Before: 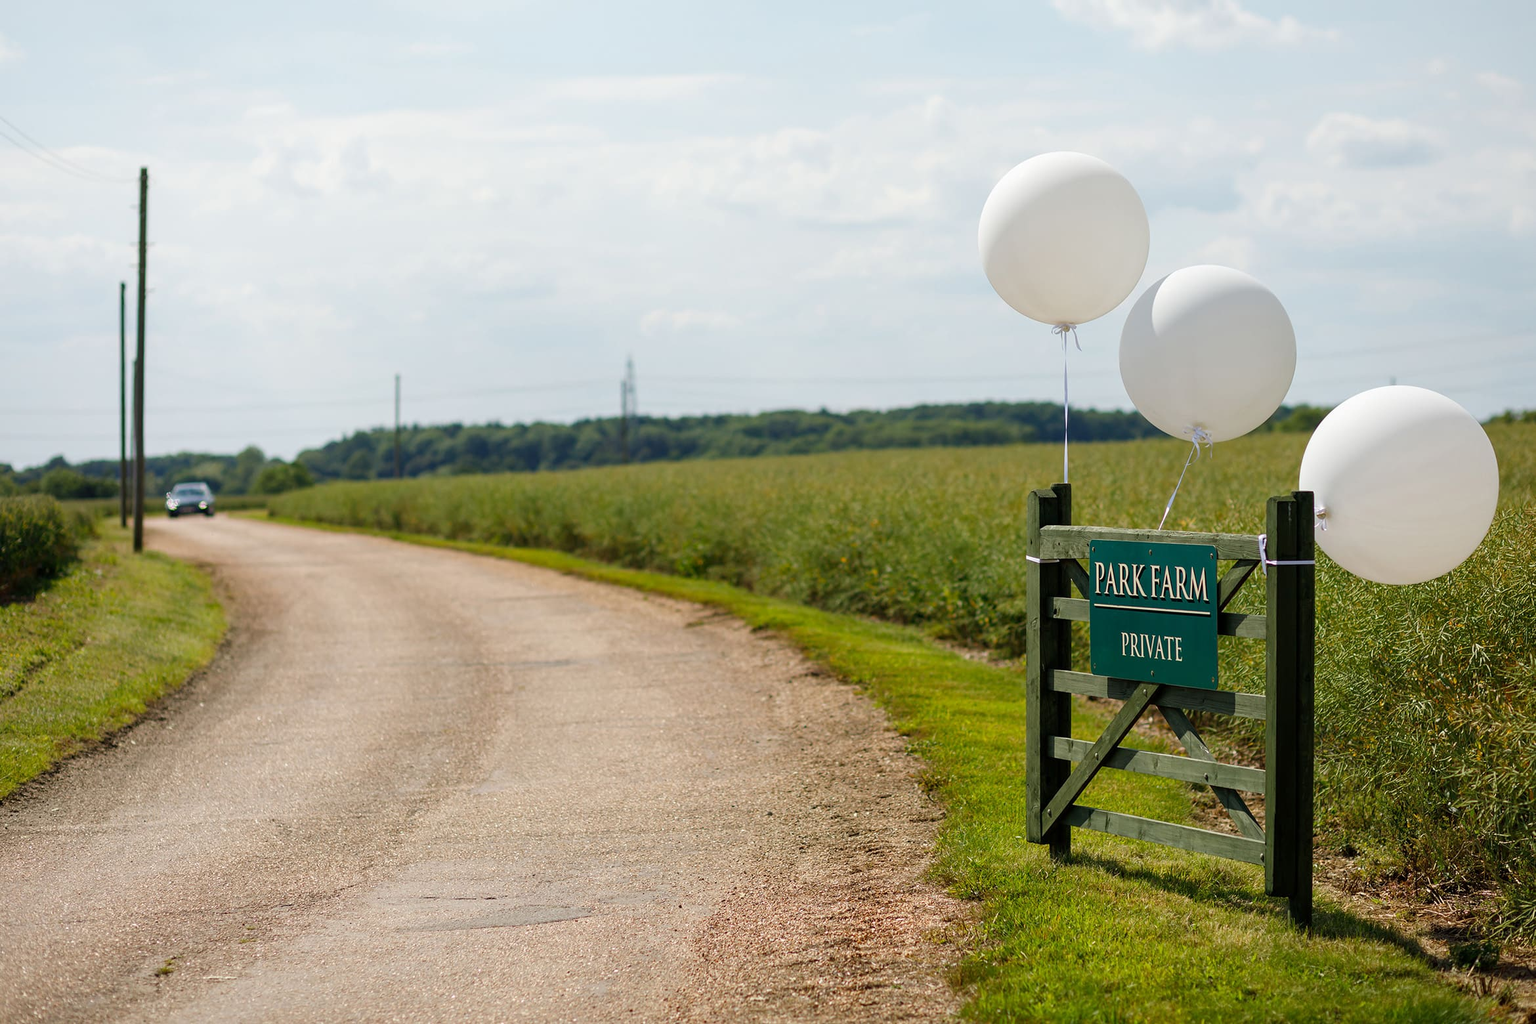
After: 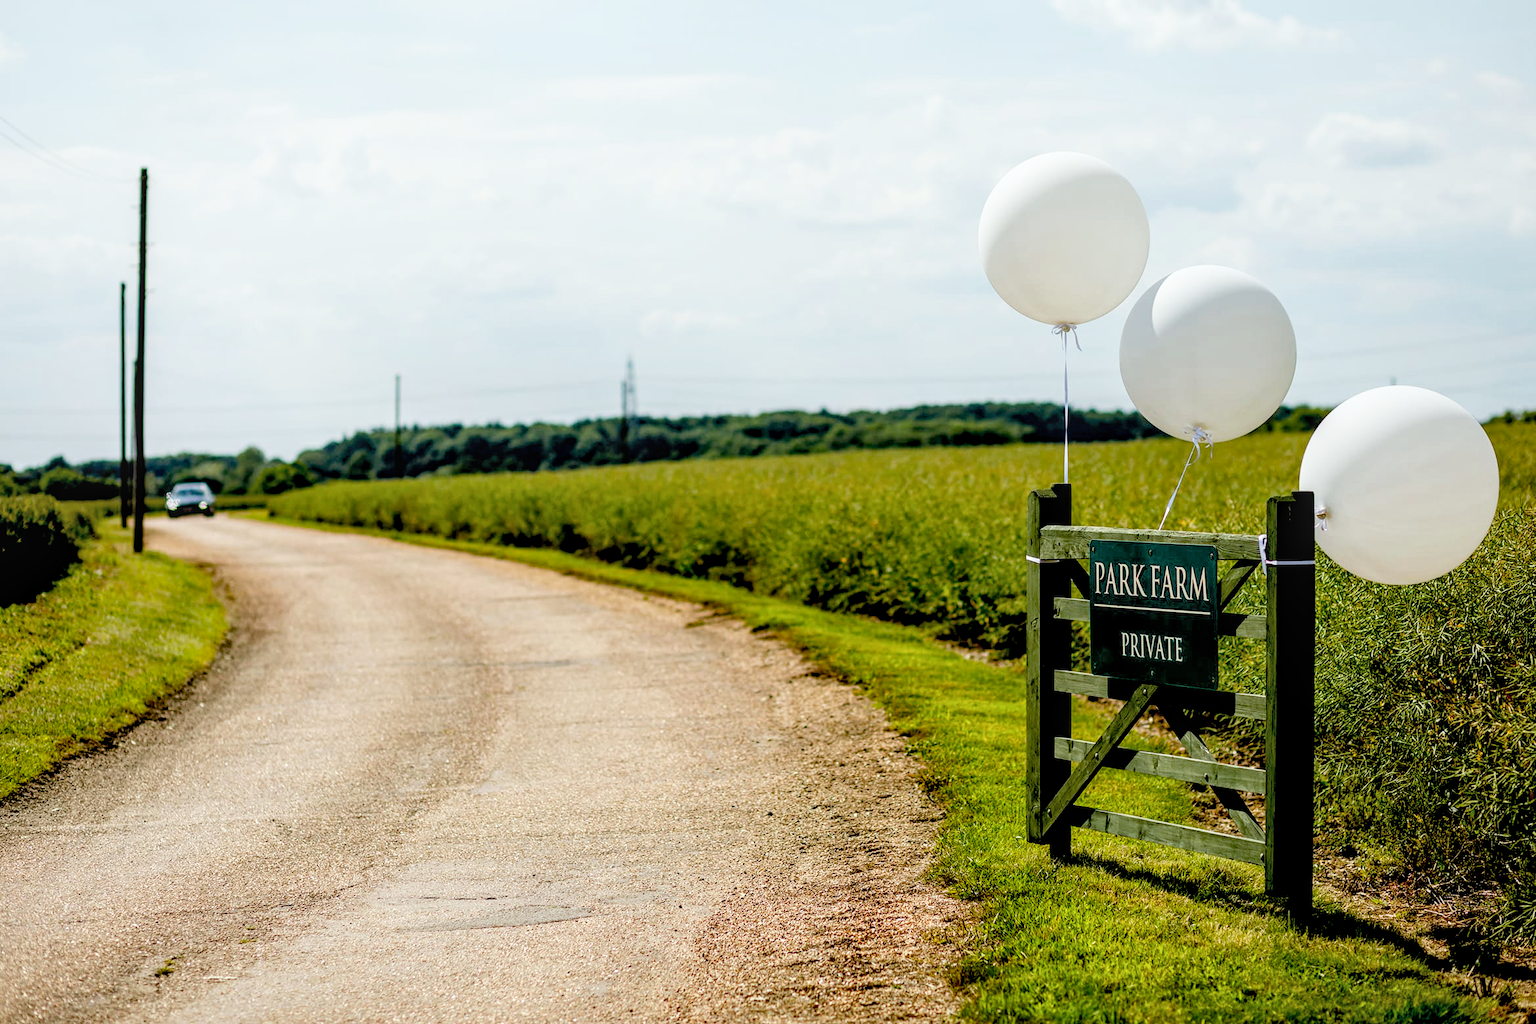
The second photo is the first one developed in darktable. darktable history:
filmic rgb: black relative exposure -5 EV, white relative exposure 3.2 EV, hardness 3.42, contrast 1.2, highlights saturation mix -50%
haze removal: strength 0.1, compatibility mode true, adaptive false
local contrast: on, module defaults
exposure: black level correction 0.04, exposure 0.5 EV, compensate highlight preservation false
shadows and highlights: shadows 43.06, highlights 6.94
color balance: lift [1.004, 1.002, 1.002, 0.998], gamma [1, 1.007, 1.002, 0.993], gain [1, 0.977, 1.013, 1.023], contrast -3.64%
